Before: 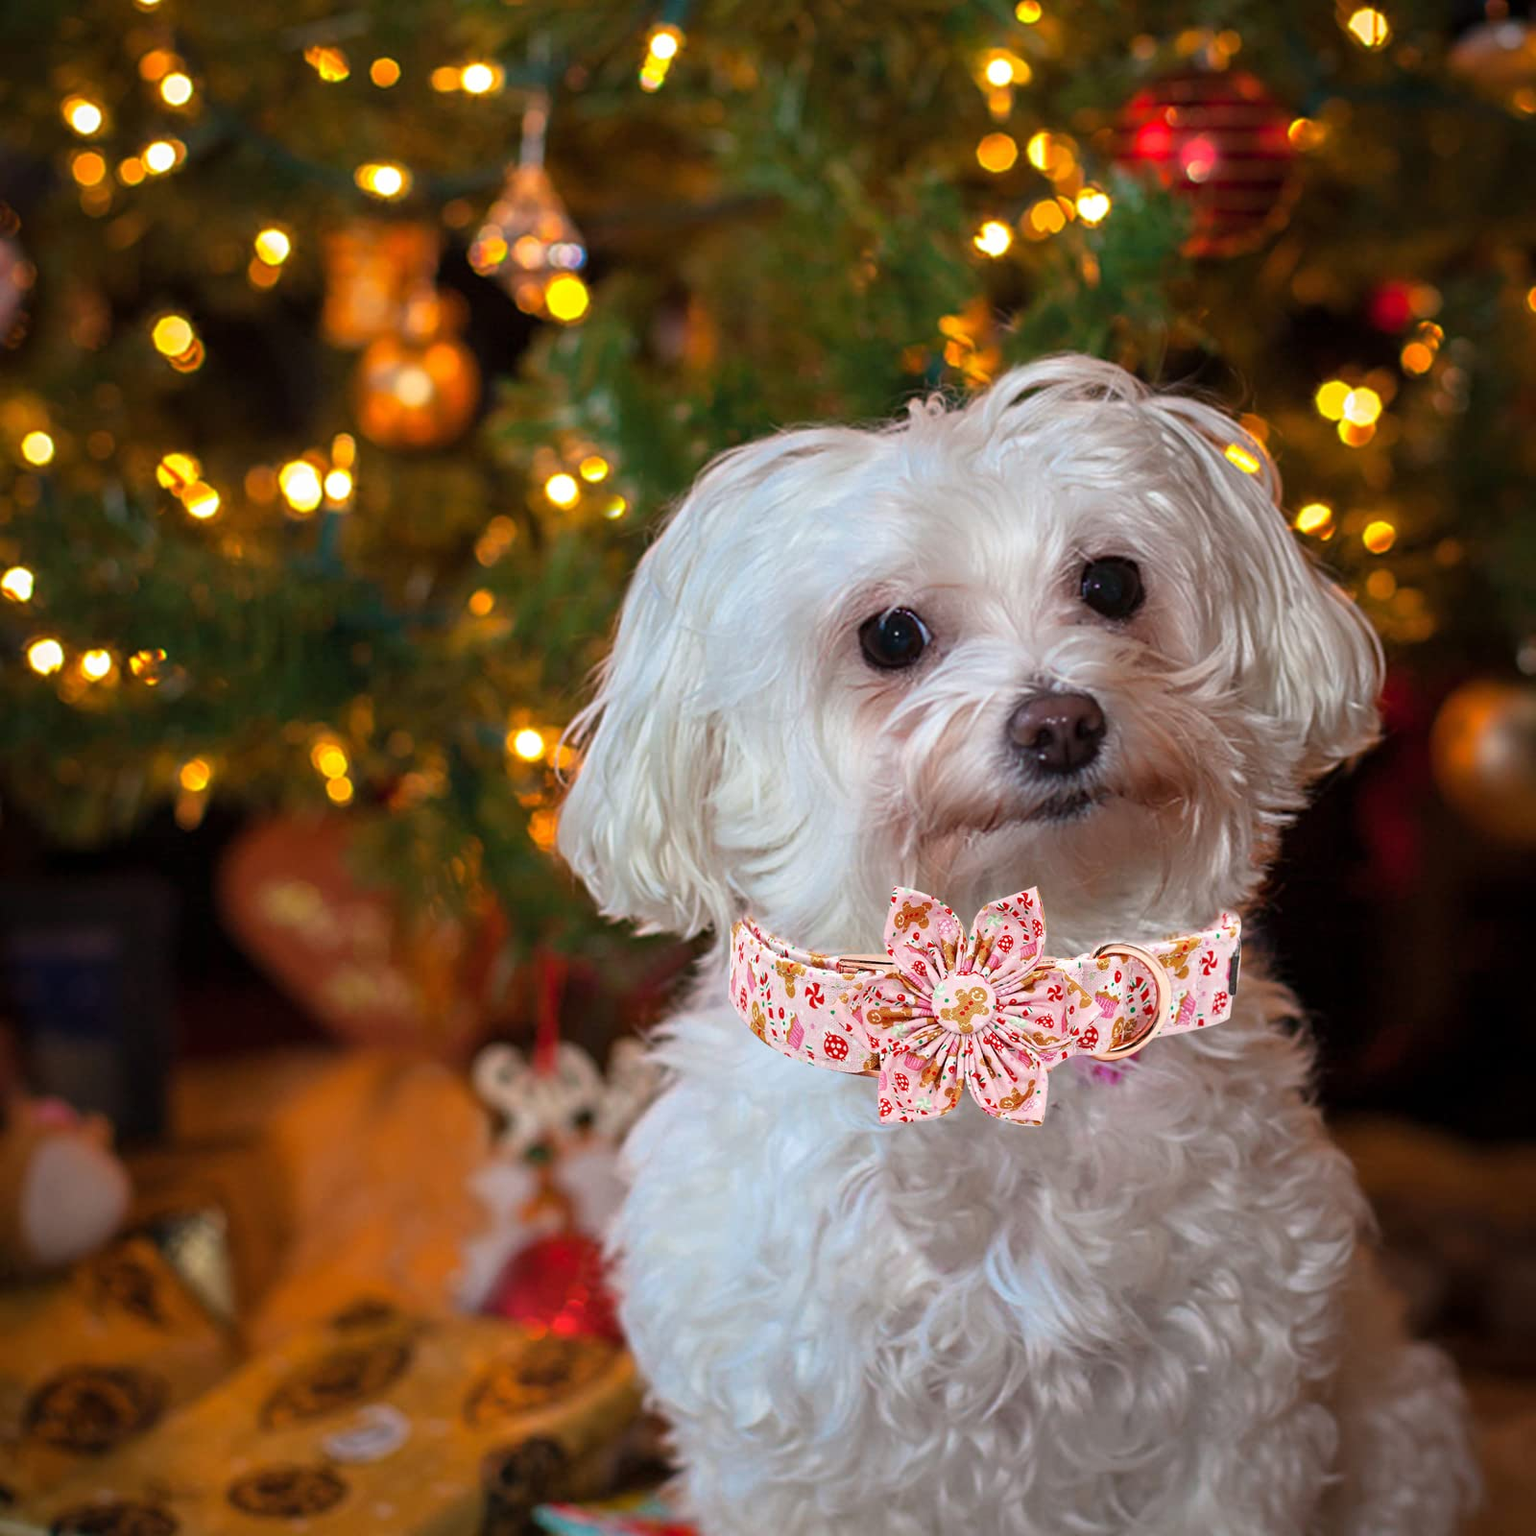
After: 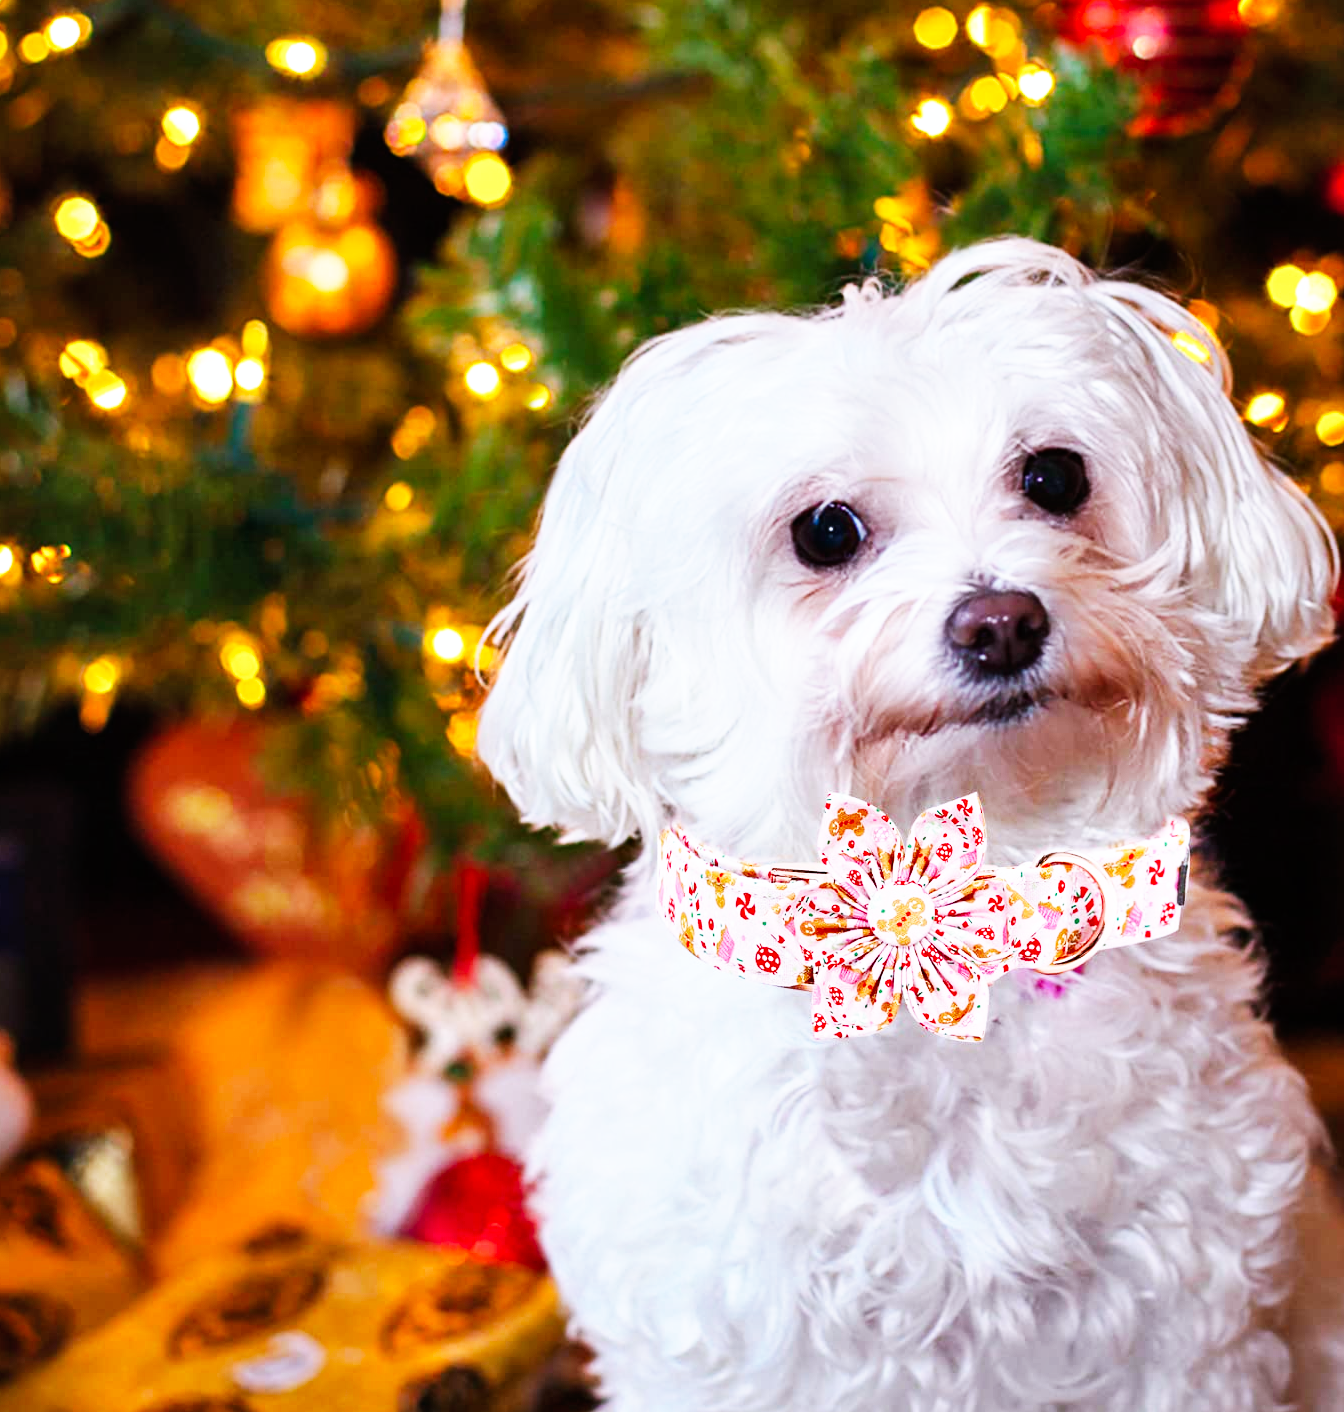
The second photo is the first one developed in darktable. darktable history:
shadows and highlights: shadows 32, highlights -32, soften with gaussian
base curve: curves: ch0 [(0, 0) (0.007, 0.004) (0.027, 0.03) (0.046, 0.07) (0.207, 0.54) (0.442, 0.872) (0.673, 0.972) (1, 1)], preserve colors none
crop: left 6.446%, top 8.188%, right 9.538%, bottom 3.548%
white balance: red 0.967, blue 1.119, emerald 0.756
